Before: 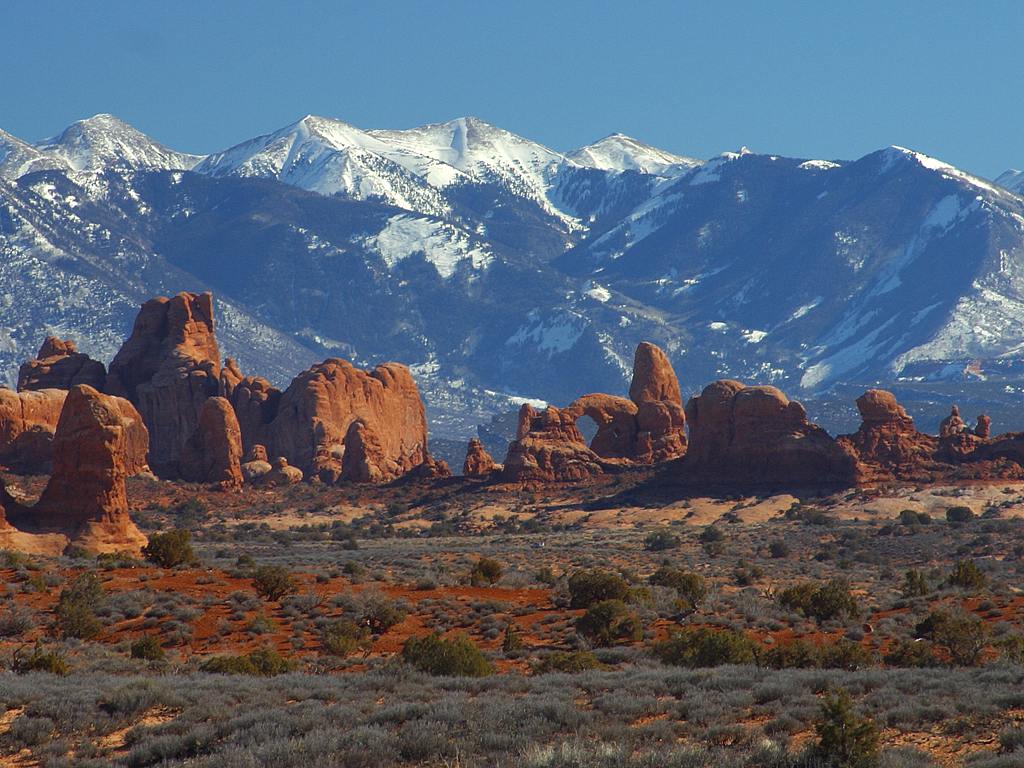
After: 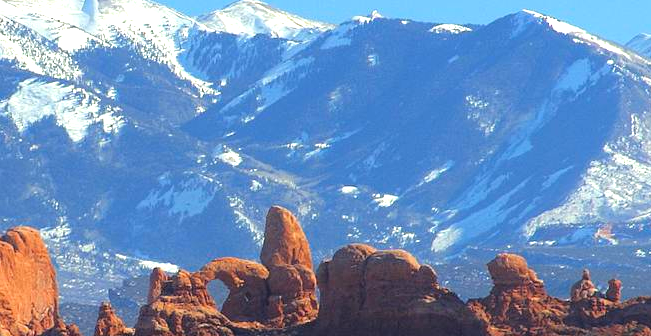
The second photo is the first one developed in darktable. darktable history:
crop: left 36.04%, top 17.836%, right 0.379%, bottom 38.392%
contrast brightness saturation: brightness 0.089, saturation 0.192
tone equalizer: -8 EV -0.716 EV, -7 EV -0.701 EV, -6 EV -0.595 EV, -5 EV -0.404 EV, -3 EV 0.402 EV, -2 EV 0.6 EV, -1 EV 0.676 EV, +0 EV 0.733 EV
